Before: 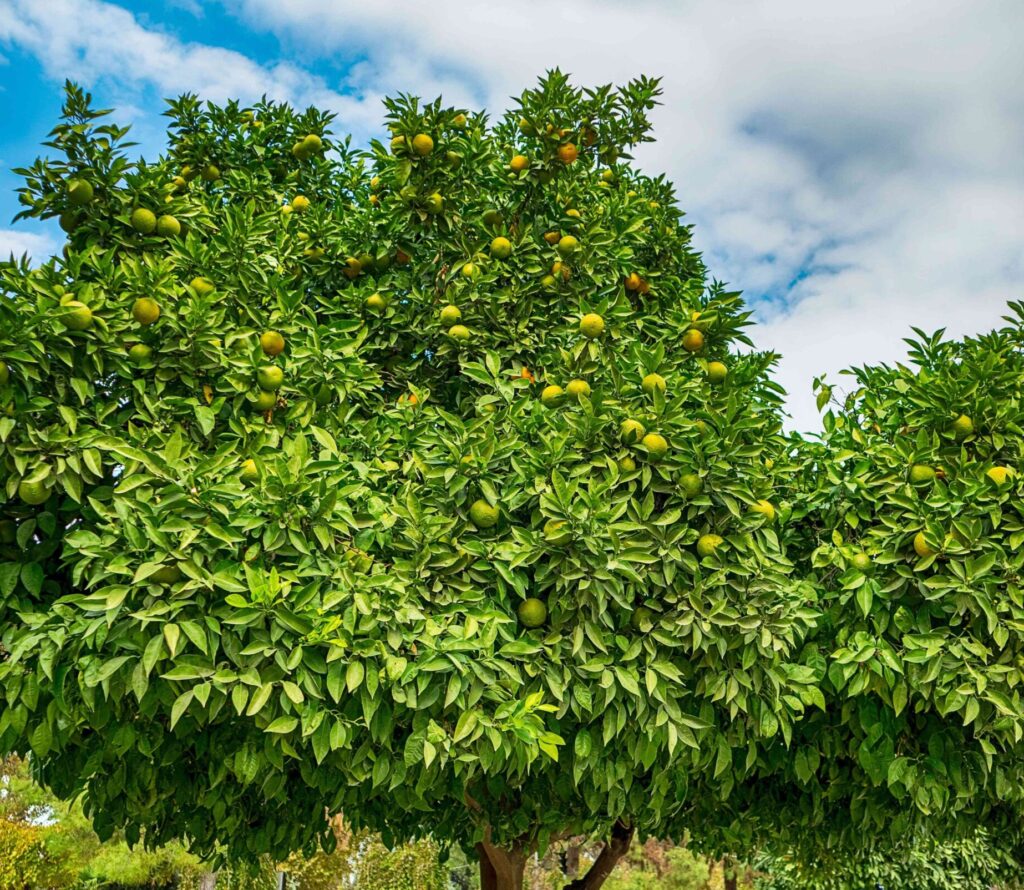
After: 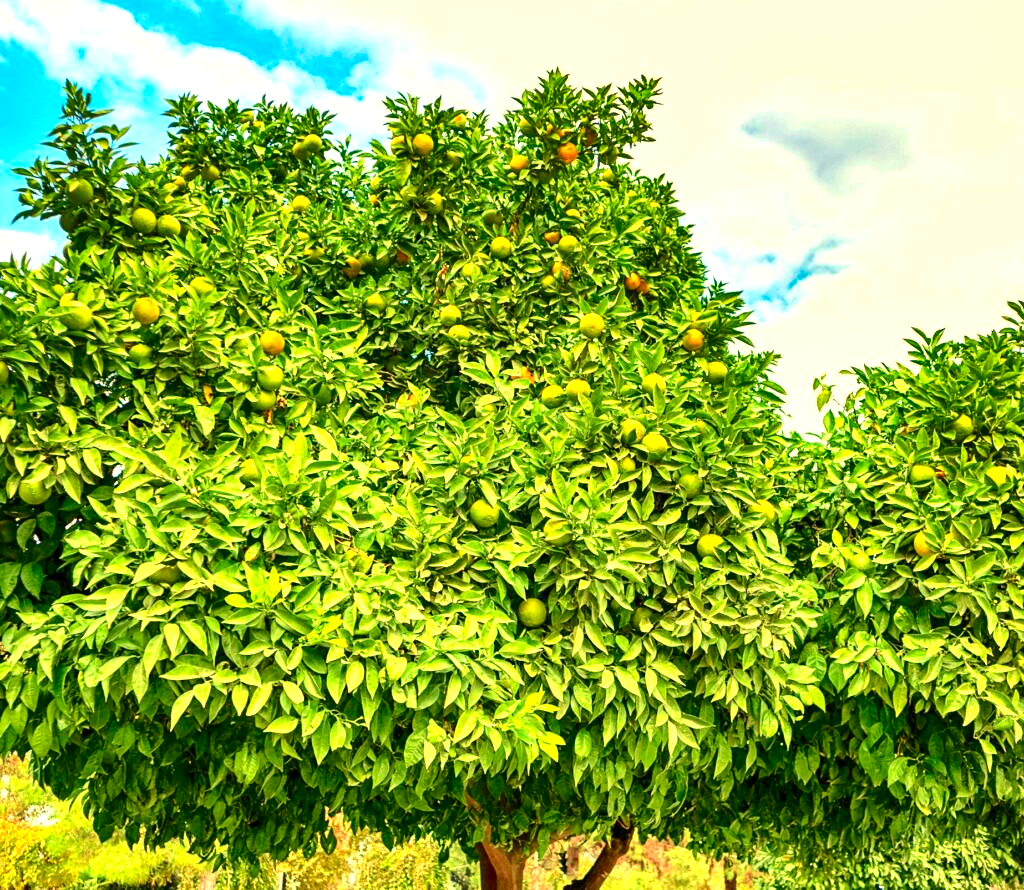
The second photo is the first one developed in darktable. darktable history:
levels: mode automatic, black 0.023%, white 99.97%, levels [0.062, 0.494, 0.925]
tone curve: curves: ch0 [(0, 0) (0.126, 0.086) (0.338, 0.327) (0.494, 0.55) (0.703, 0.762) (1, 1)]; ch1 [(0, 0) (0.346, 0.324) (0.45, 0.431) (0.5, 0.5) (0.522, 0.517) (0.55, 0.578) (1, 1)]; ch2 [(0, 0) (0.44, 0.424) (0.501, 0.499) (0.554, 0.563) (0.622, 0.667) (0.707, 0.746) (1, 1)], color space Lab, independent channels, preserve colors none
white balance: red 1.123, blue 0.83
shadows and highlights: shadows 32, highlights -32, soften with gaussian
tone equalizer: on, module defaults
exposure: exposure 1.223 EV, compensate highlight preservation false
